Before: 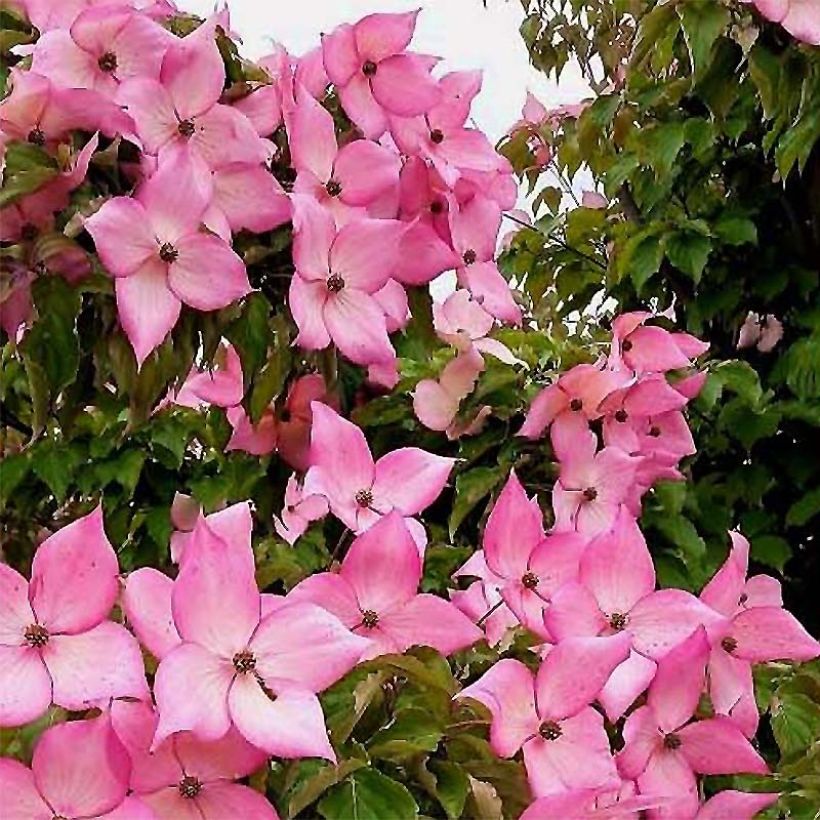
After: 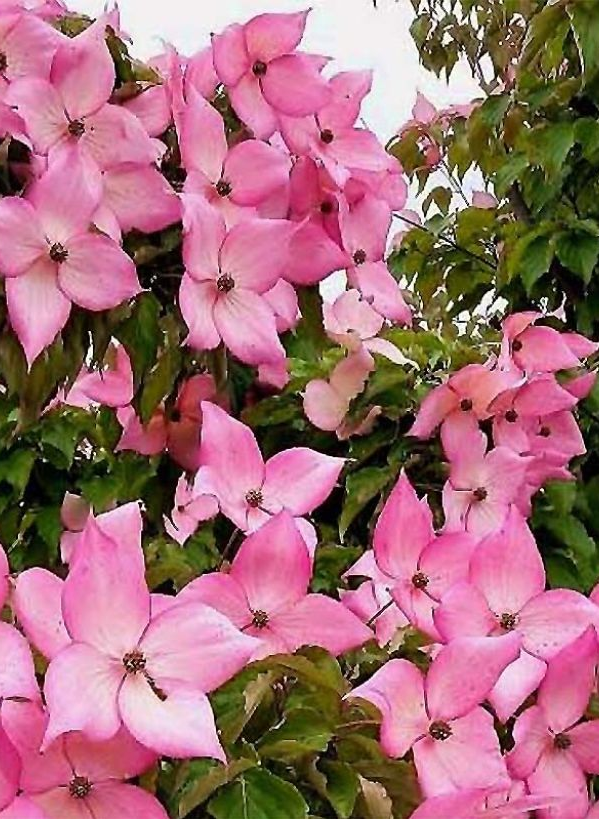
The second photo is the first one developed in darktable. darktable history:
crop: left 13.523%, right 13.395%
